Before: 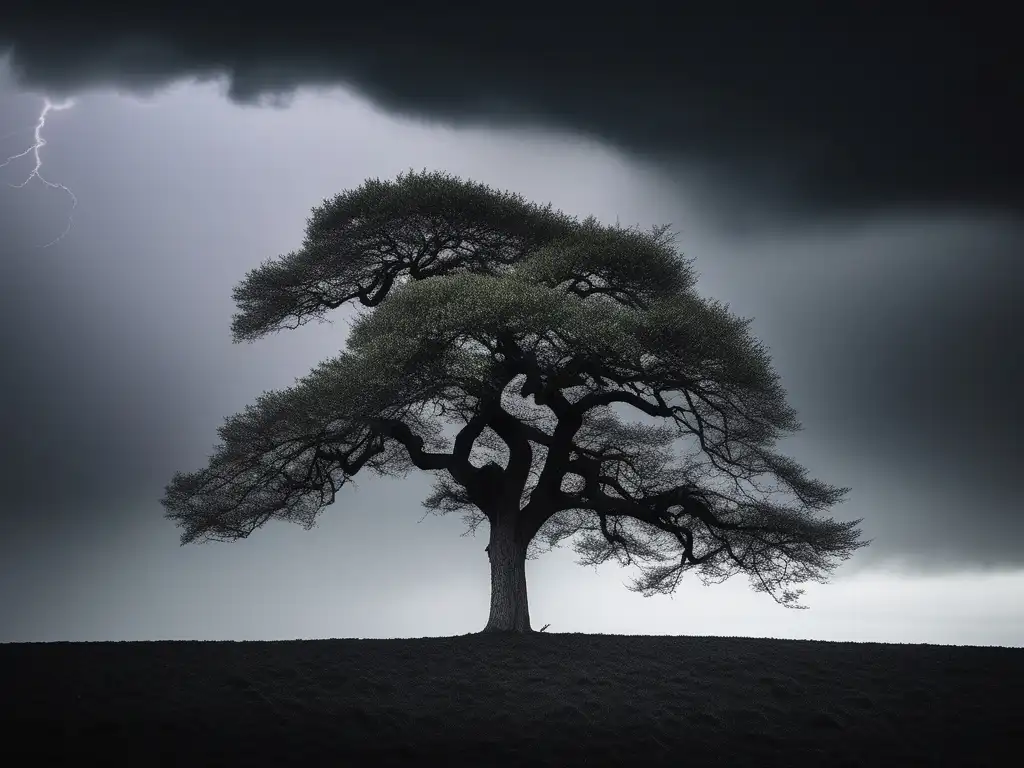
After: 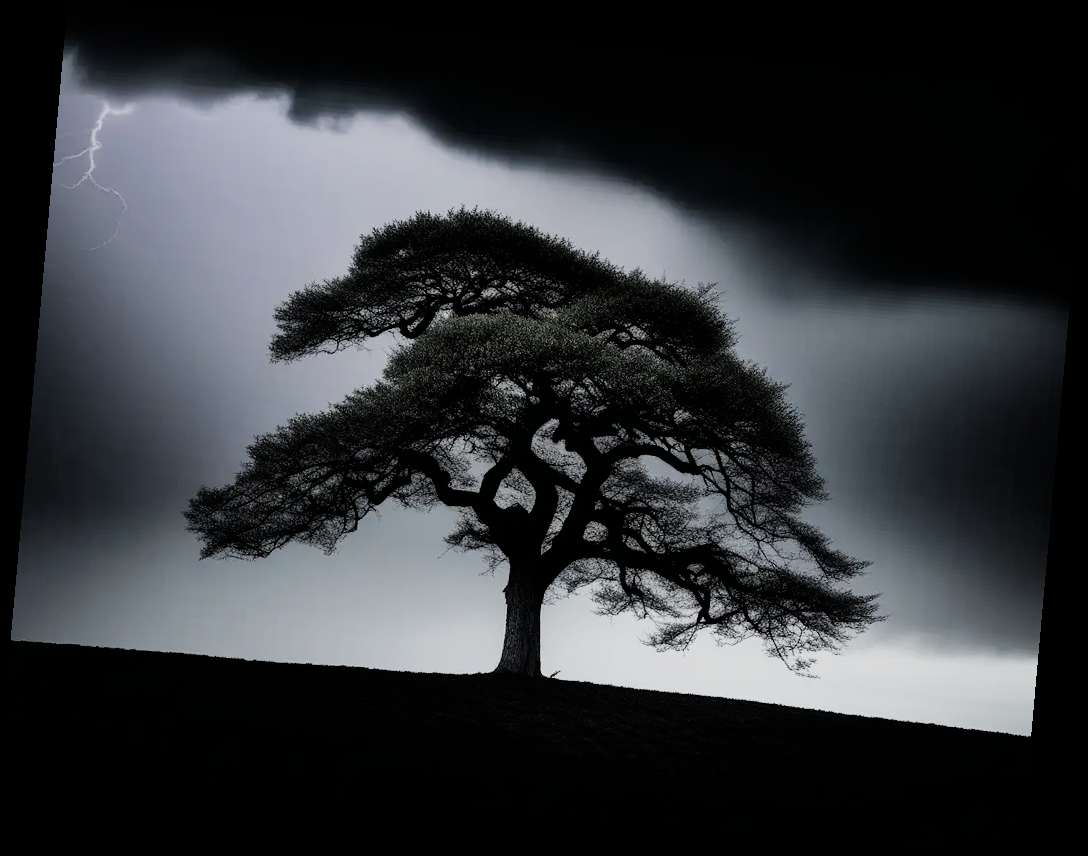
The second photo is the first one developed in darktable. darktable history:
rotate and perspective: rotation 5.12°, automatic cropping off
filmic rgb: black relative exposure -5 EV, hardness 2.88, contrast 1.3, highlights saturation mix -30%
white balance: red 1, blue 1
